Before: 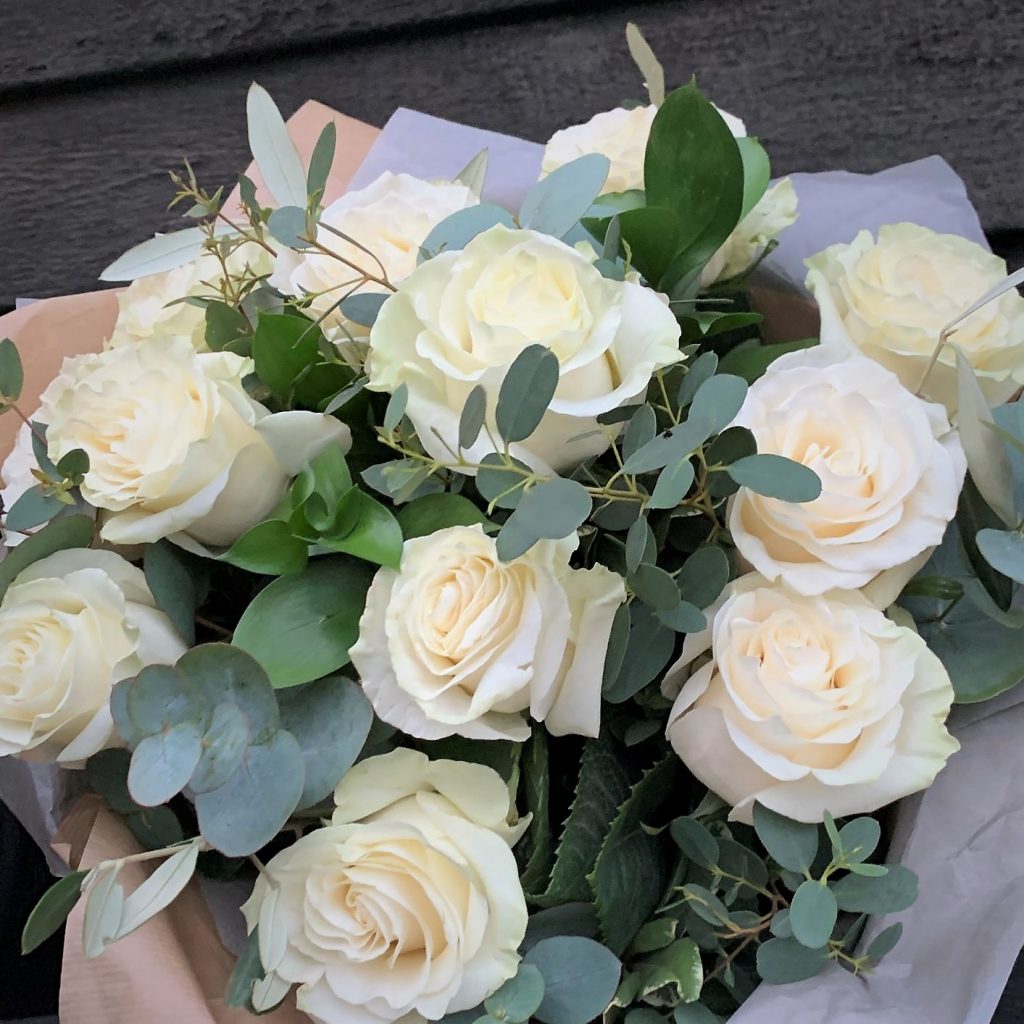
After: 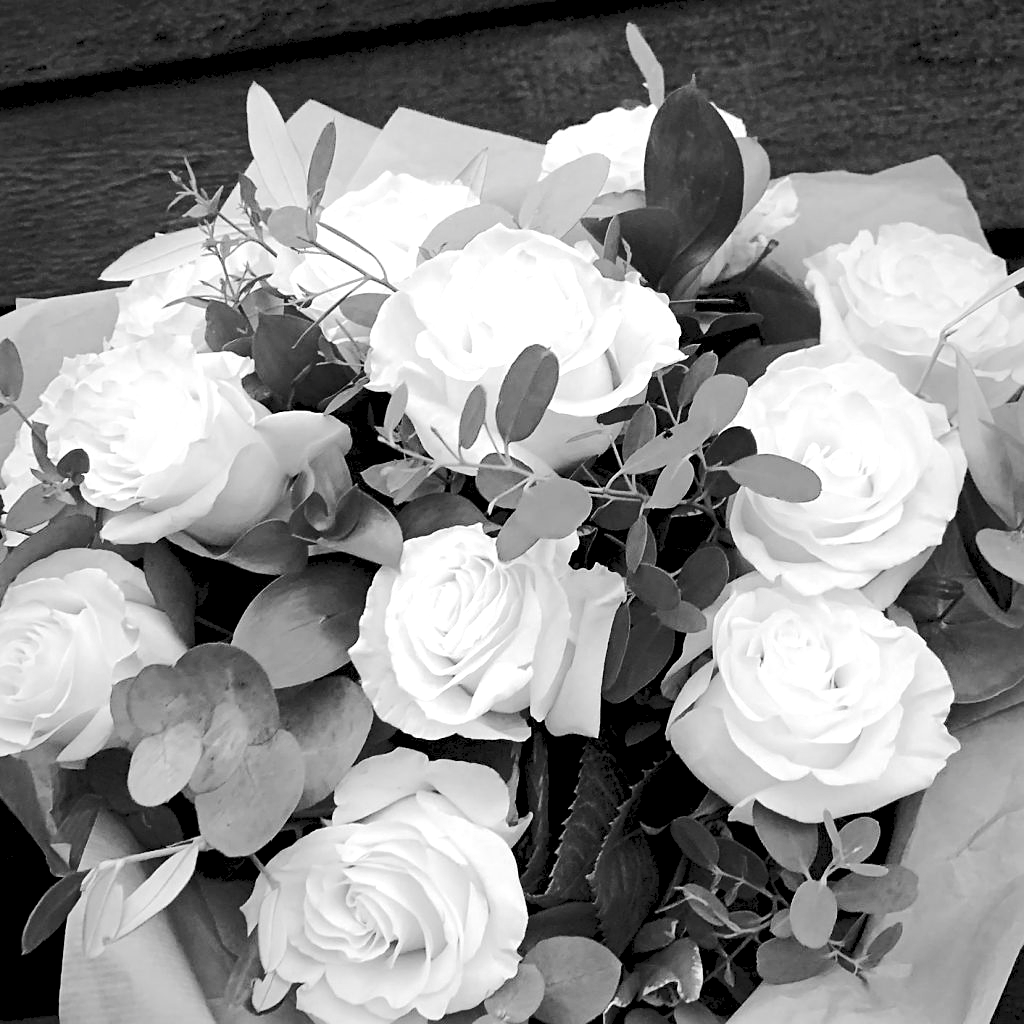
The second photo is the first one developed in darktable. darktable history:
color balance rgb: shadows lift › luminance -21.66%, shadows lift › chroma 8.98%, shadows lift › hue 283.37°, power › chroma 1.55%, power › hue 25.59°, highlights gain › luminance 6.08%, highlights gain › chroma 2.55%, highlights gain › hue 90°, global offset › luminance -0.87%, perceptual saturation grading › global saturation 27.49%, perceptual saturation grading › highlights -28.39%, perceptual saturation grading › mid-tones 15.22%, perceptual saturation grading › shadows 33.98%, perceptual brilliance grading › highlights 10%, perceptual brilliance grading › mid-tones 5%
contrast brightness saturation: saturation -1
sharpen: amount 0.2
tone curve: curves: ch0 [(0, 0) (0.003, 0.06) (0.011, 0.071) (0.025, 0.085) (0.044, 0.104) (0.069, 0.123) (0.1, 0.146) (0.136, 0.167) (0.177, 0.205) (0.224, 0.248) (0.277, 0.309) (0.335, 0.384) (0.399, 0.467) (0.468, 0.553) (0.543, 0.633) (0.623, 0.698) (0.709, 0.769) (0.801, 0.841) (0.898, 0.912) (1, 1)], preserve colors none
